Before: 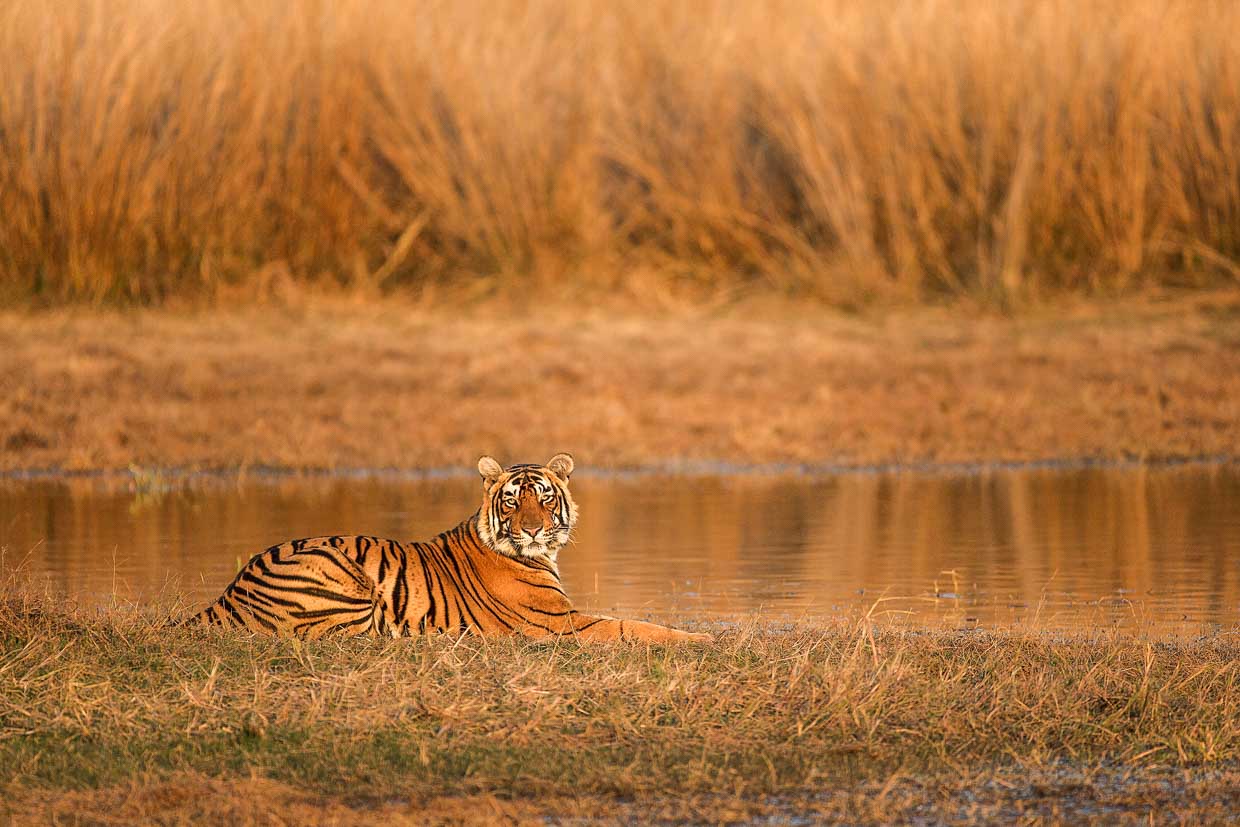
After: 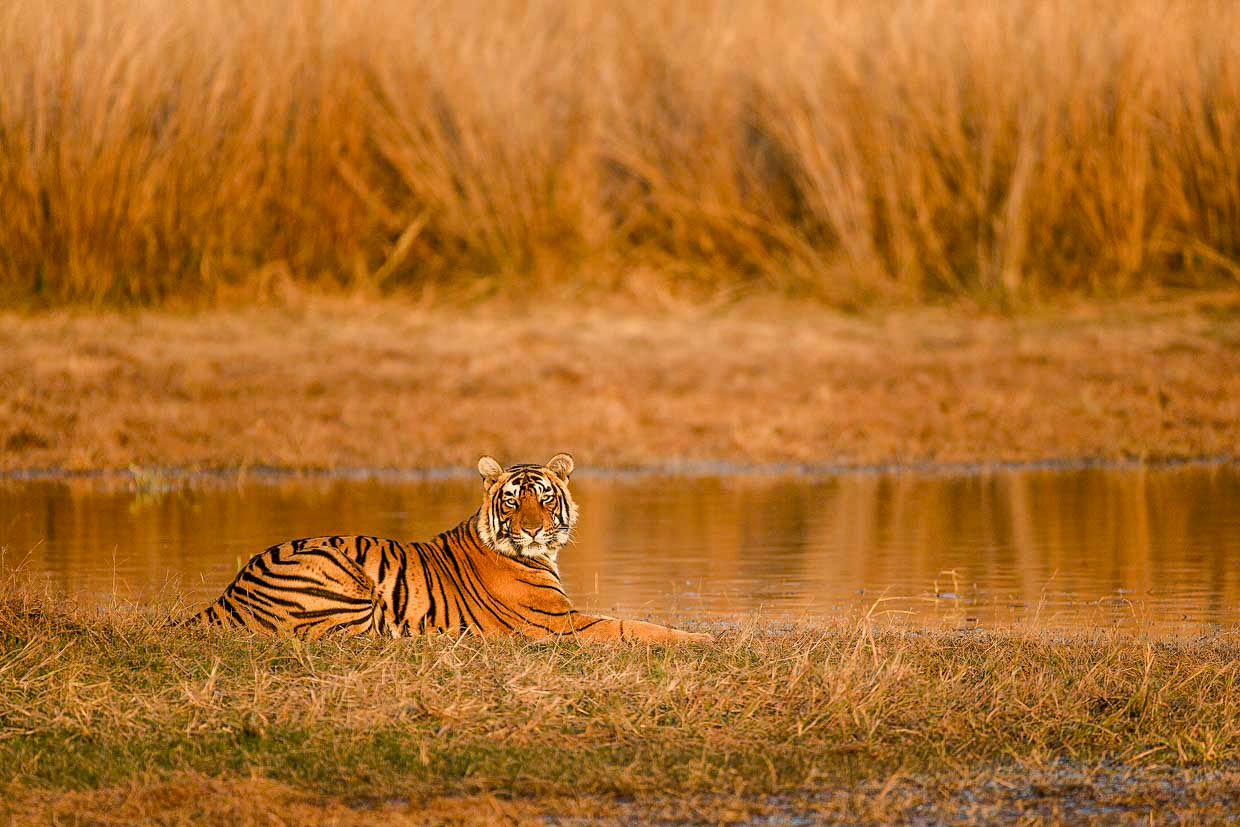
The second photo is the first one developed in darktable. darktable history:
exposure: exposure 0 EV, compensate highlight preservation false
filmic rgb: middle gray luminance 18.42%, black relative exposure -11.45 EV, white relative exposure 2.55 EV, threshold 6 EV, target black luminance 0%, hardness 8.41, latitude 99%, contrast 1.084, shadows ↔ highlights balance 0.505%, add noise in highlights 0, preserve chrominance max RGB, color science v3 (2019), use custom middle-gray values true, iterations of high-quality reconstruction 0, contrast in highlights soft, enable highlight reconstruction true
color balance rgb: perceptual saturation grading › global saturation 20%, perceptual saturation grading › highlights -25%, perceptual saturation grading › shadows 25%
shadows and highlights: low approximation 0.01, soften with gaussian
